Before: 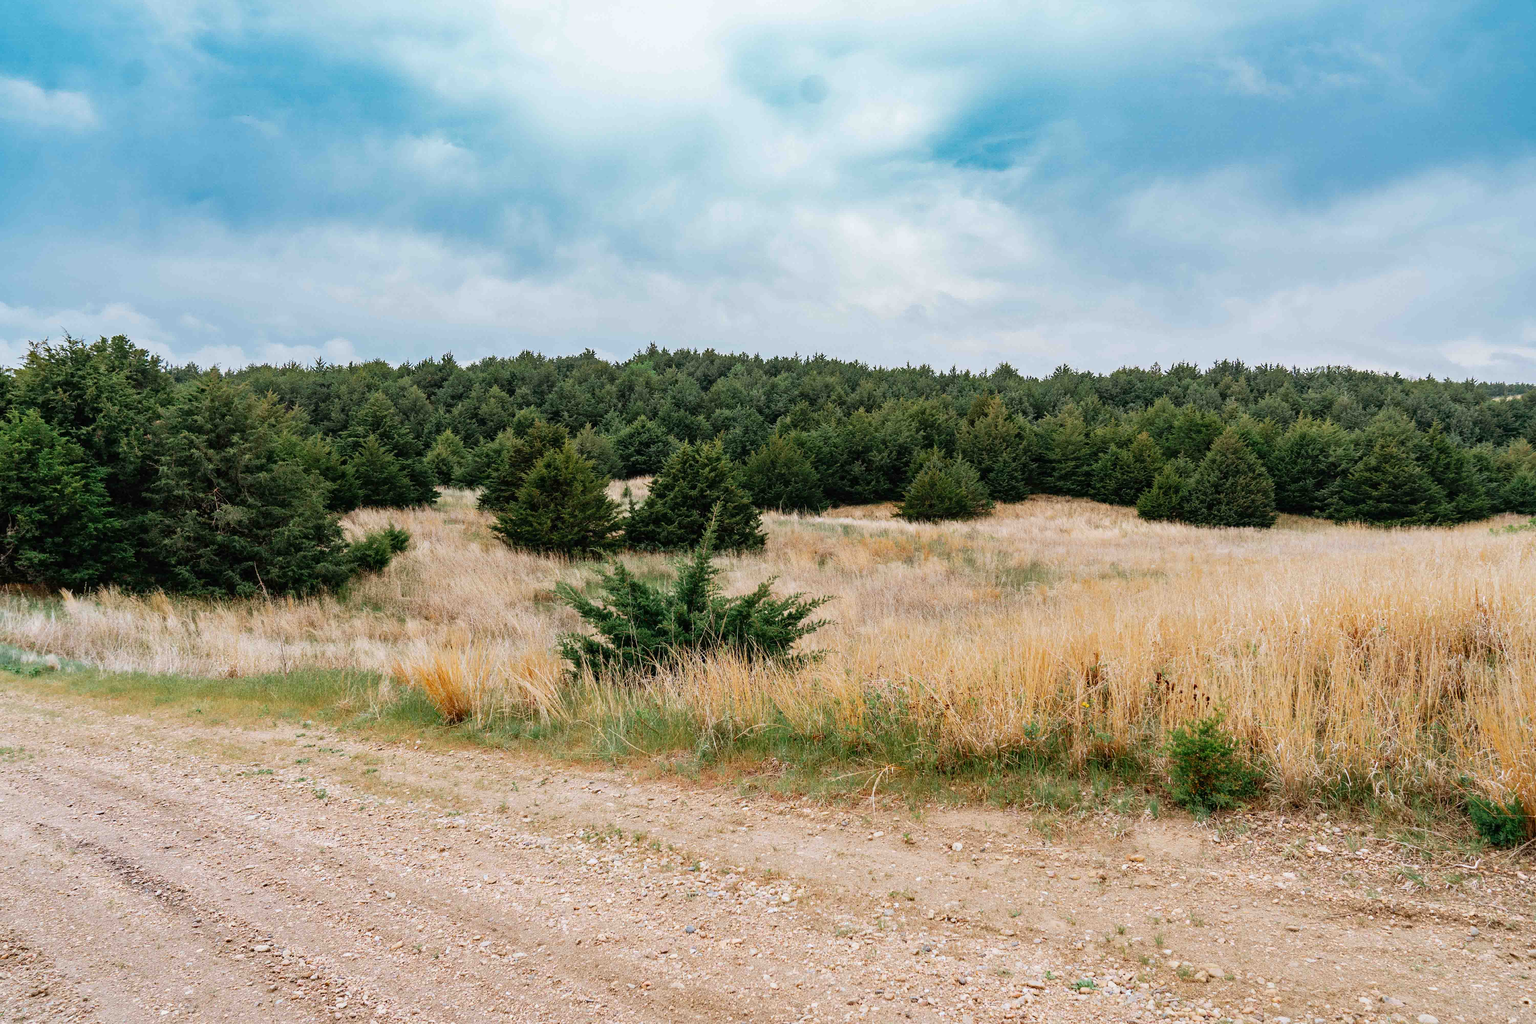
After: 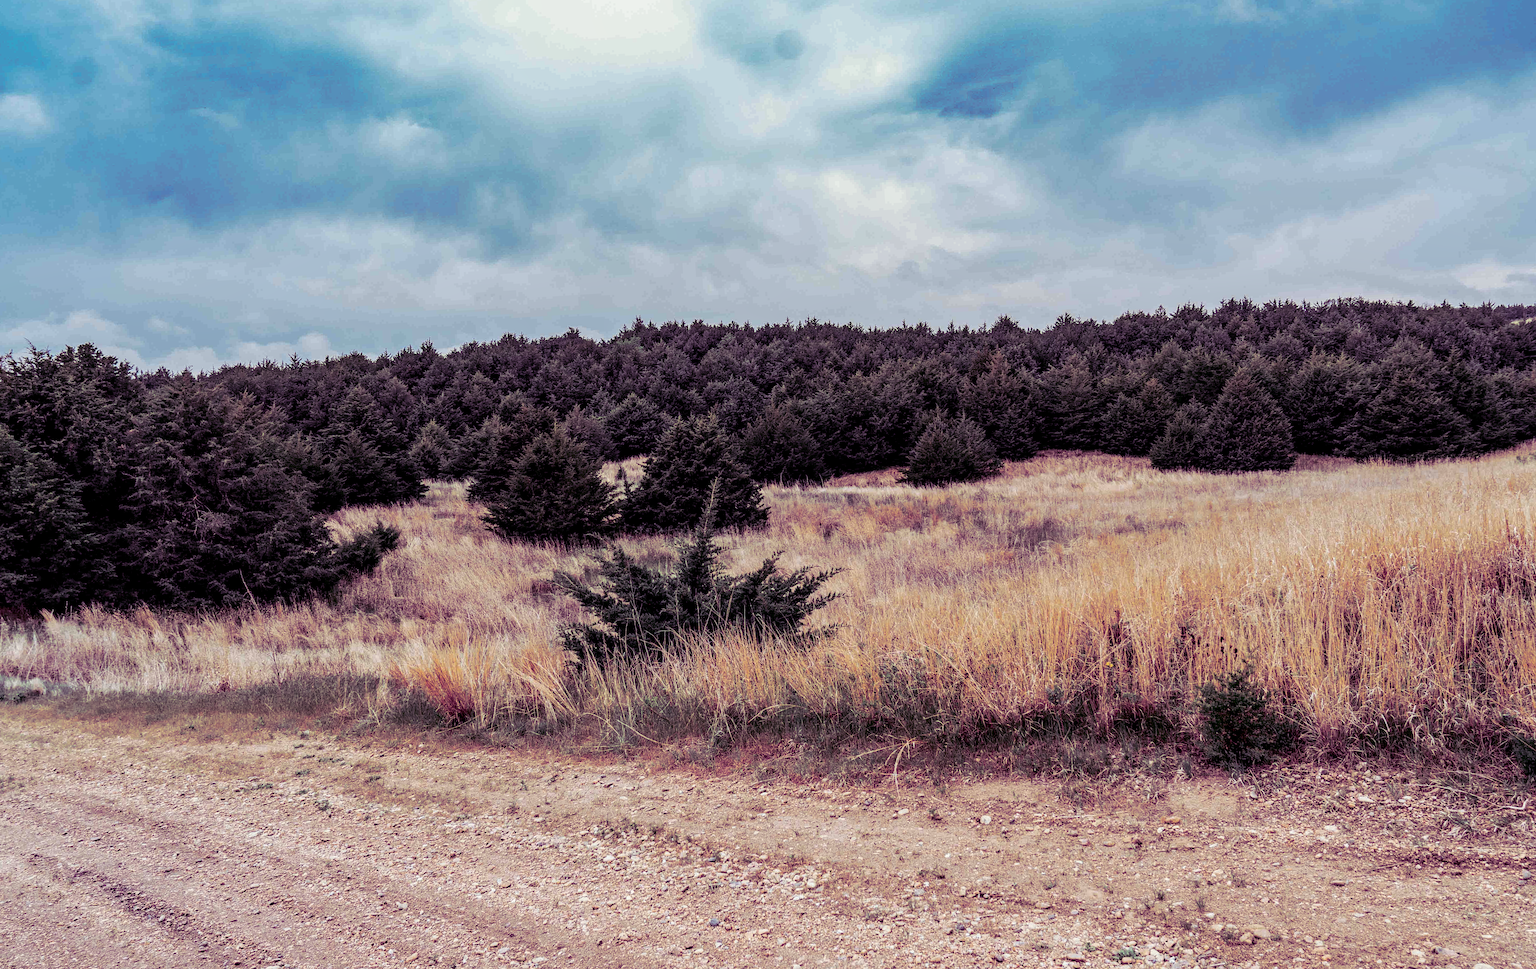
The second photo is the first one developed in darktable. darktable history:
color correction: saturation 1.34
sharpen: amount 0.2
color balance rgb: shadows lift › luminance -10%, shadows lift › chroma 1%, shadows lift › hue 113°, power › luminance -15%, highlights gain › chroma 0.2%, highlights gain › hue 333°, global offset › luminance 0.5%, perceptual saturation grading › global saturation 20%, perceptual saturation grading › highlights -50%, perceptual saturation grading › shadows 25%, contrast -10%
white balance: emerald 1
split-toning: shadows › hue 277.2°, shadows › saturation 0.74
rotate and perspective: rotation -3.52°, crop left 0.036, crop right 0.964, crop top 0.081, crop bottom 0.919
local contrast: highlights 20%, detail 150%
